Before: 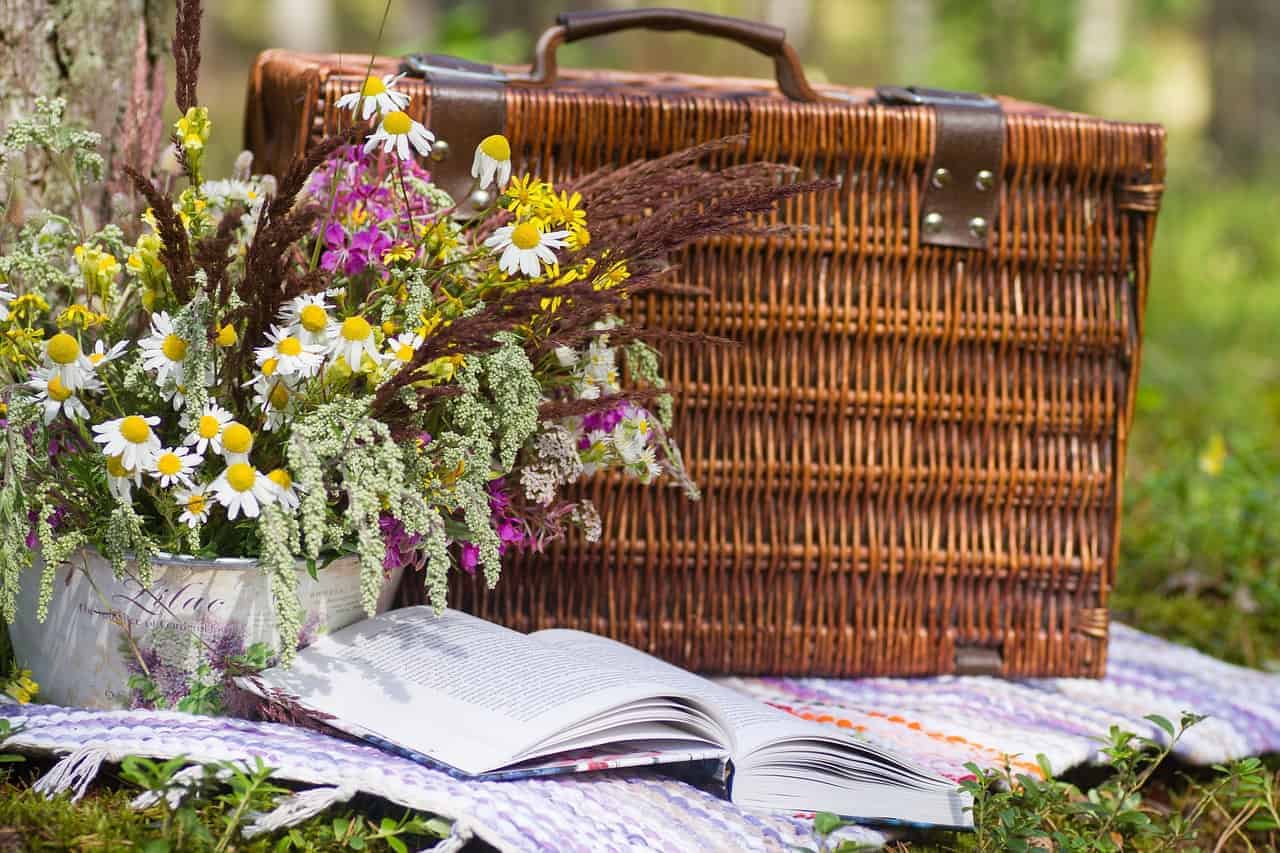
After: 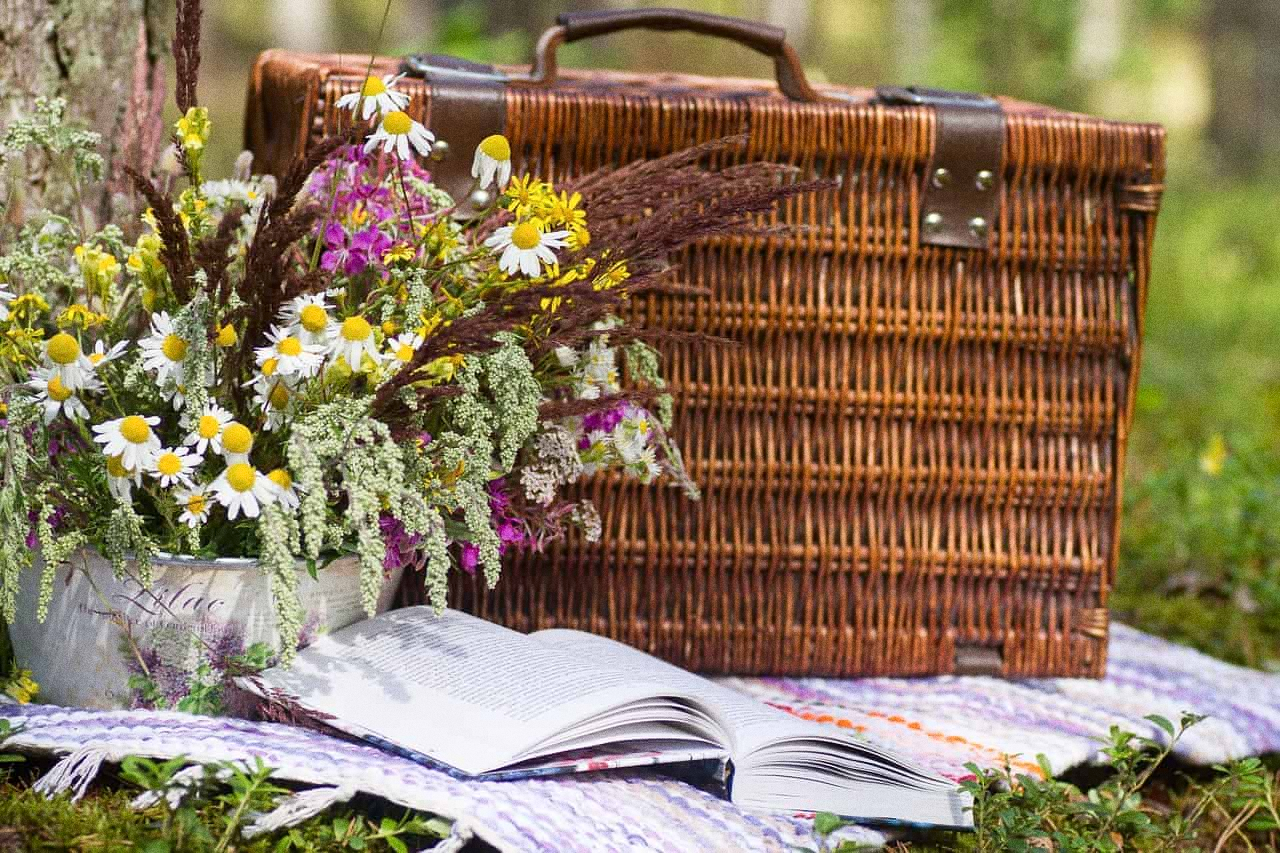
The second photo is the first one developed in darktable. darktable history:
shadows and highlights: shadows -30, highlights 30
grain: coarseness 8.68 ISO, strength 31.94%
